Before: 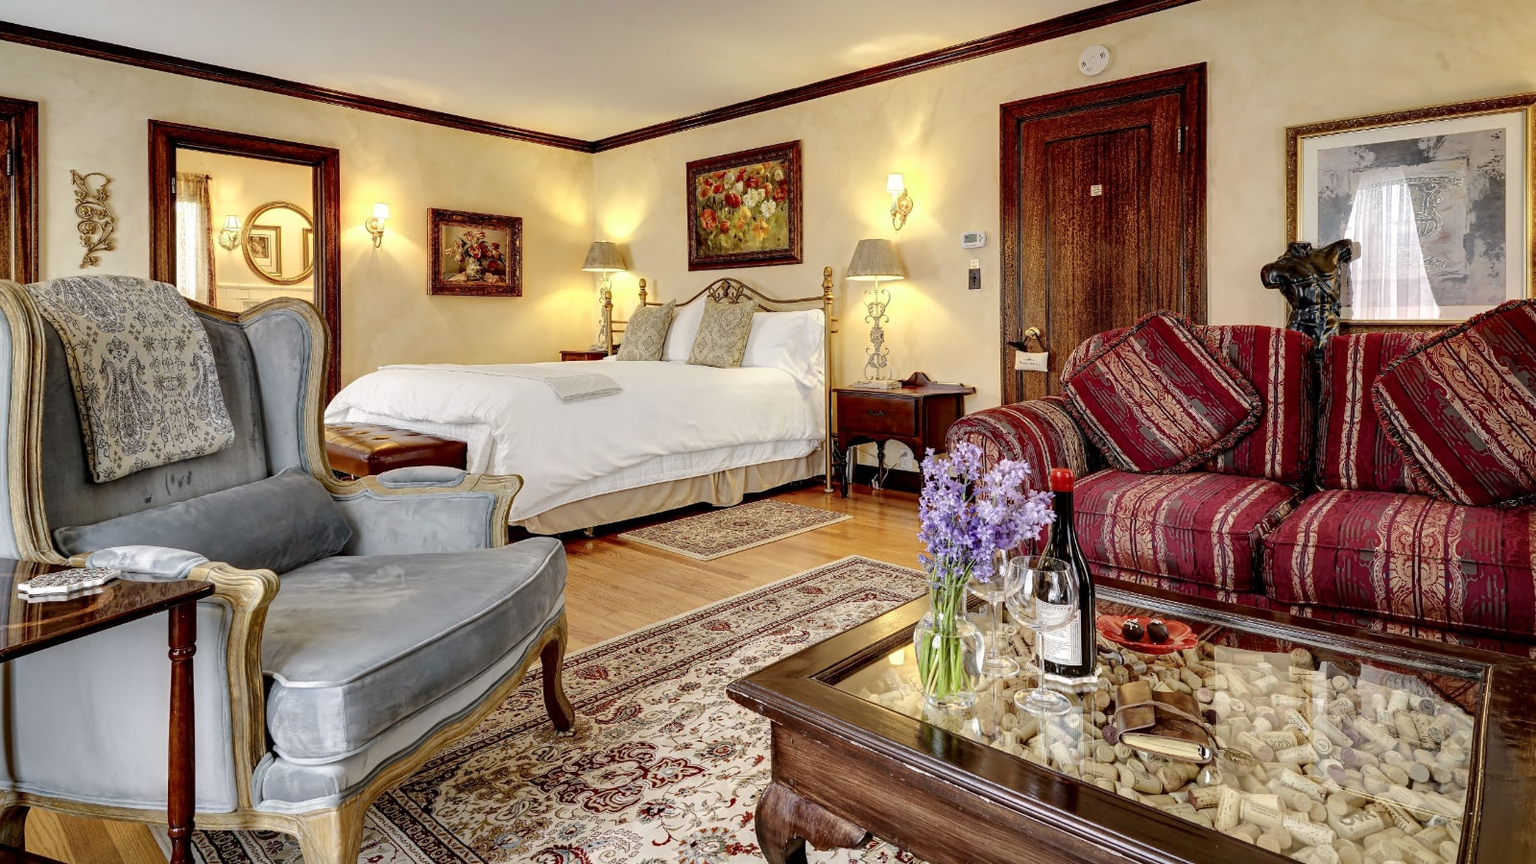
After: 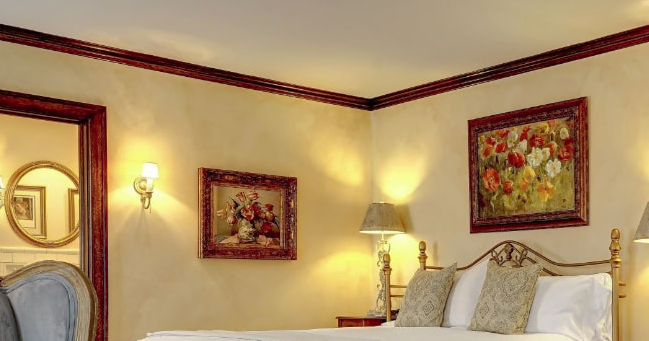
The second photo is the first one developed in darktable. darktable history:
shadows and highlights: on, module defaults
crop: left 15.452%, top 5.459%, right 43.956%, bottom 56.62%
